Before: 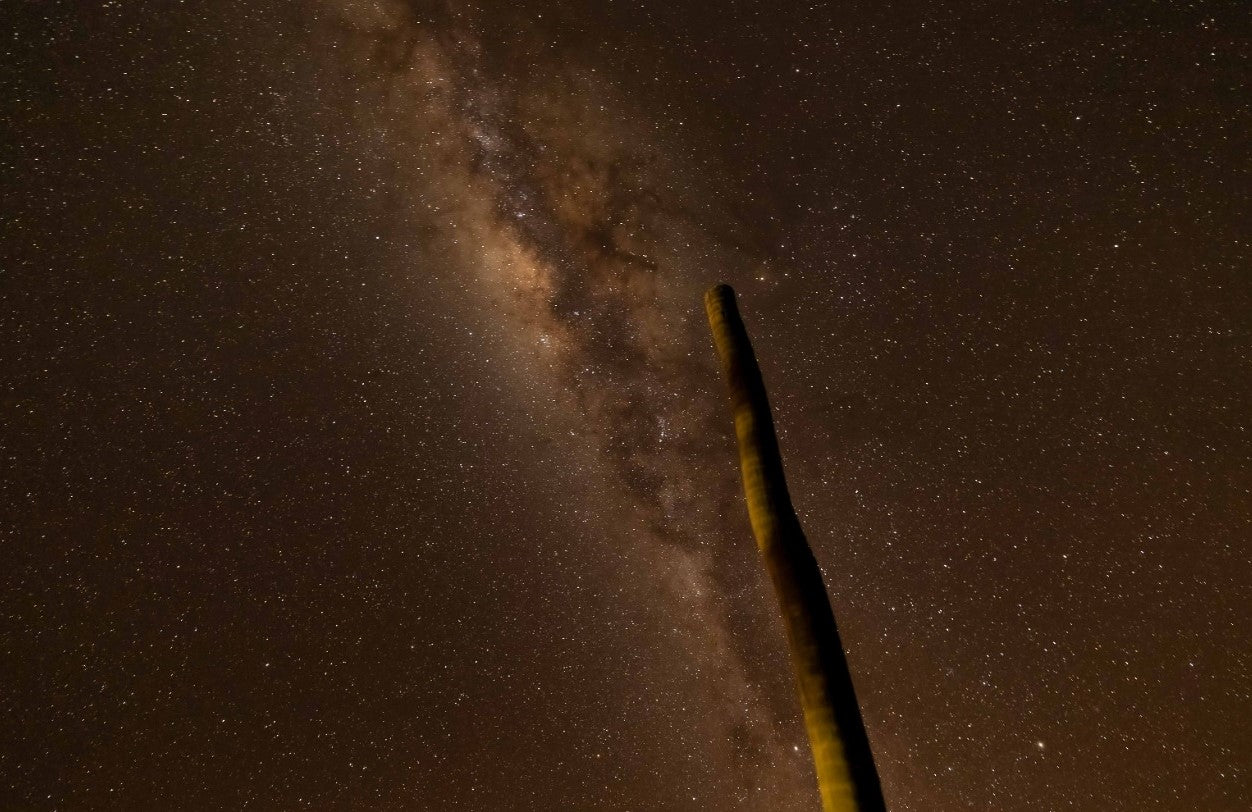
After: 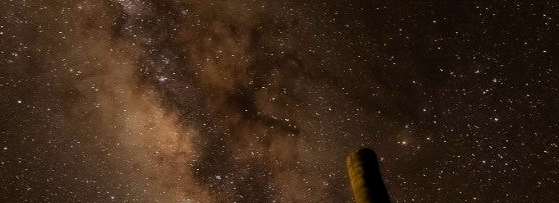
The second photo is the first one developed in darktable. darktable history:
filmic rgb: black relative exposure -7.65 EV, white relative exposure 4.56 EV, hardness 3.61
crop: left 28.64%, top 16.832%, right 26.637%, bottom 58.055%
